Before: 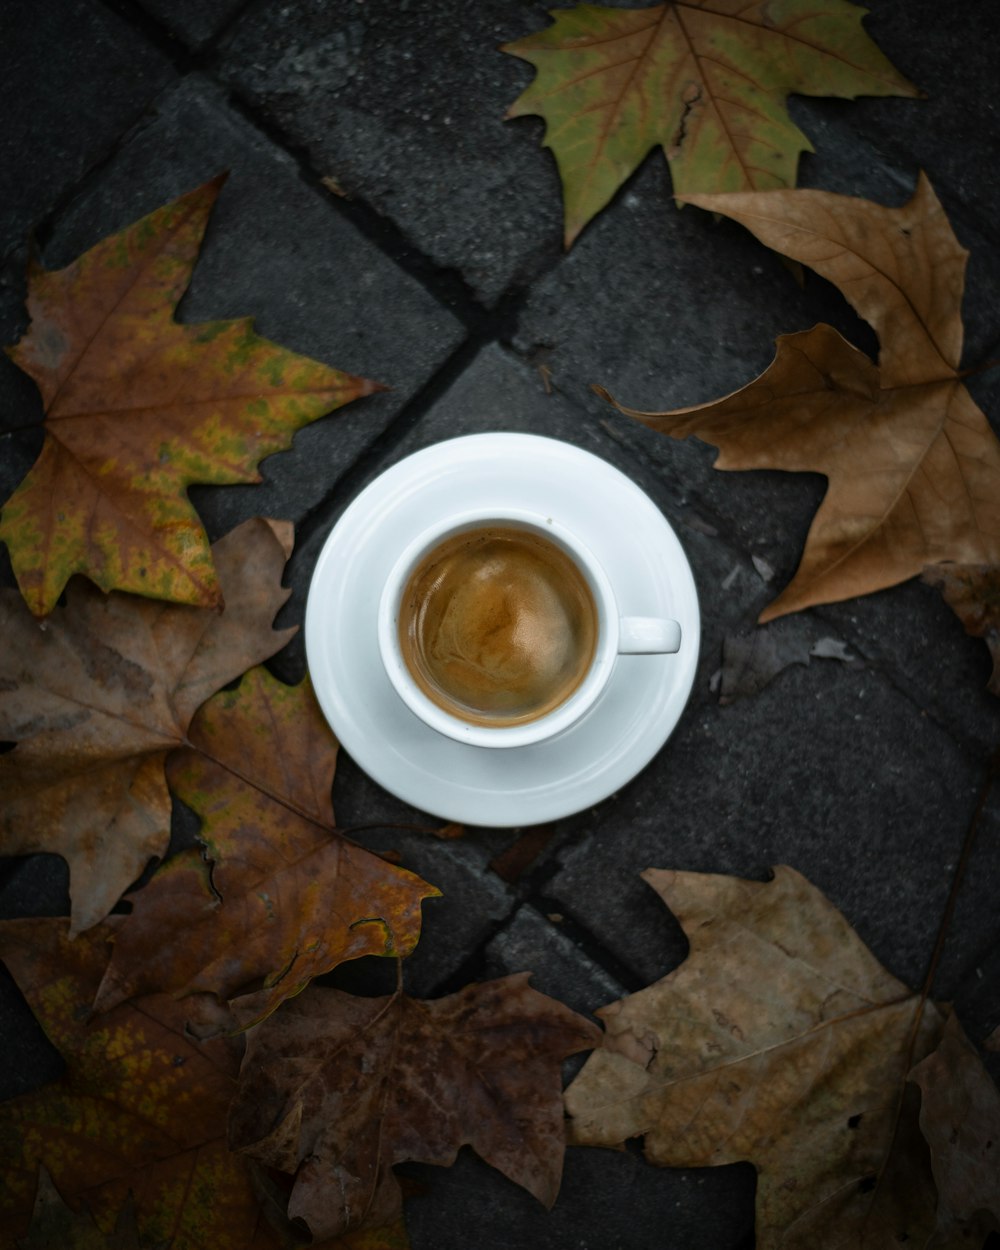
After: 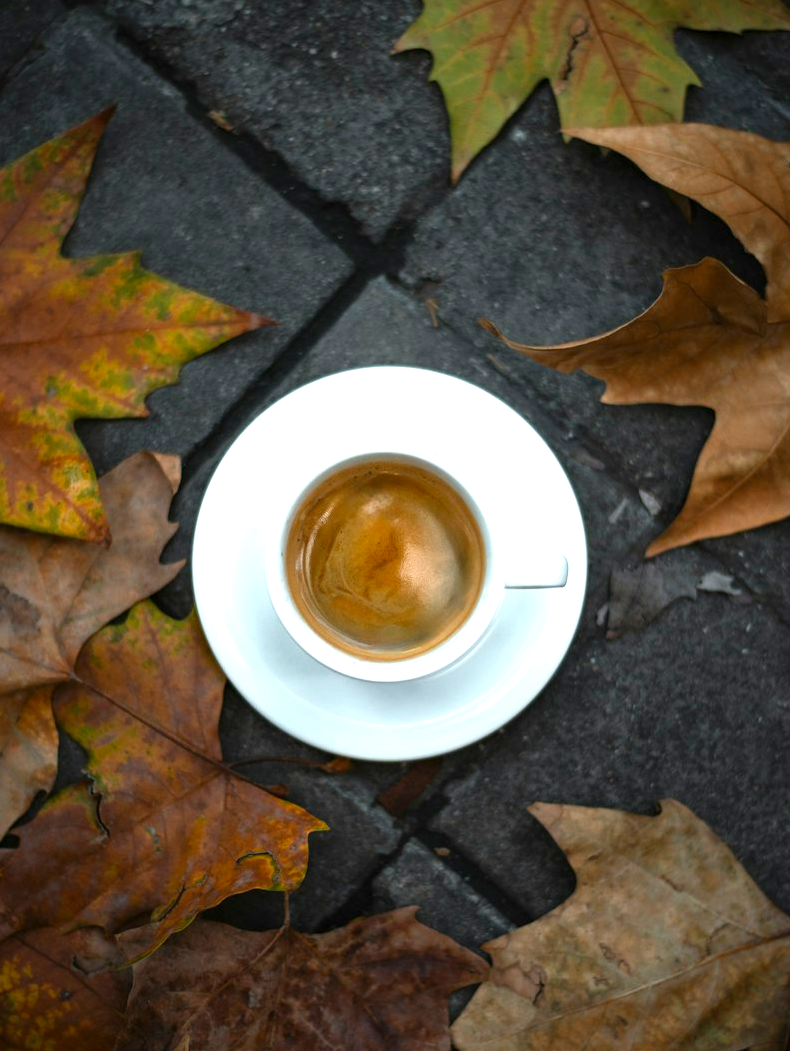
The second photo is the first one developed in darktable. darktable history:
crop: left 11.395%, top 5.301%, right 9.587%, bottom 10.556%
exposure: exposure 0.939 EV, compensate highlight preservation false
